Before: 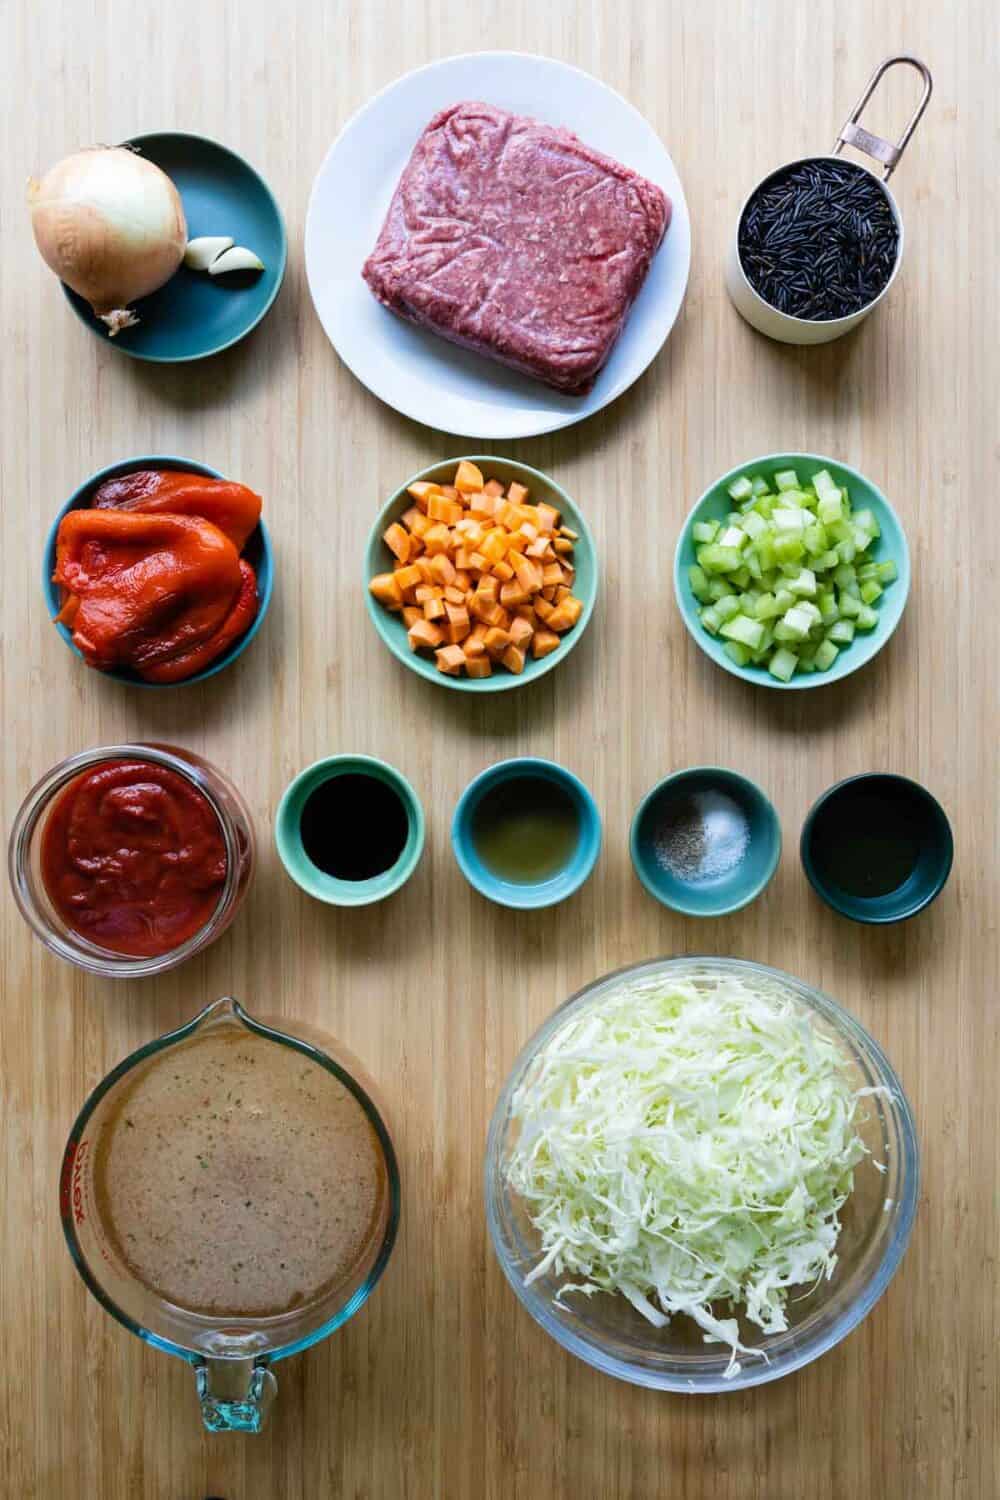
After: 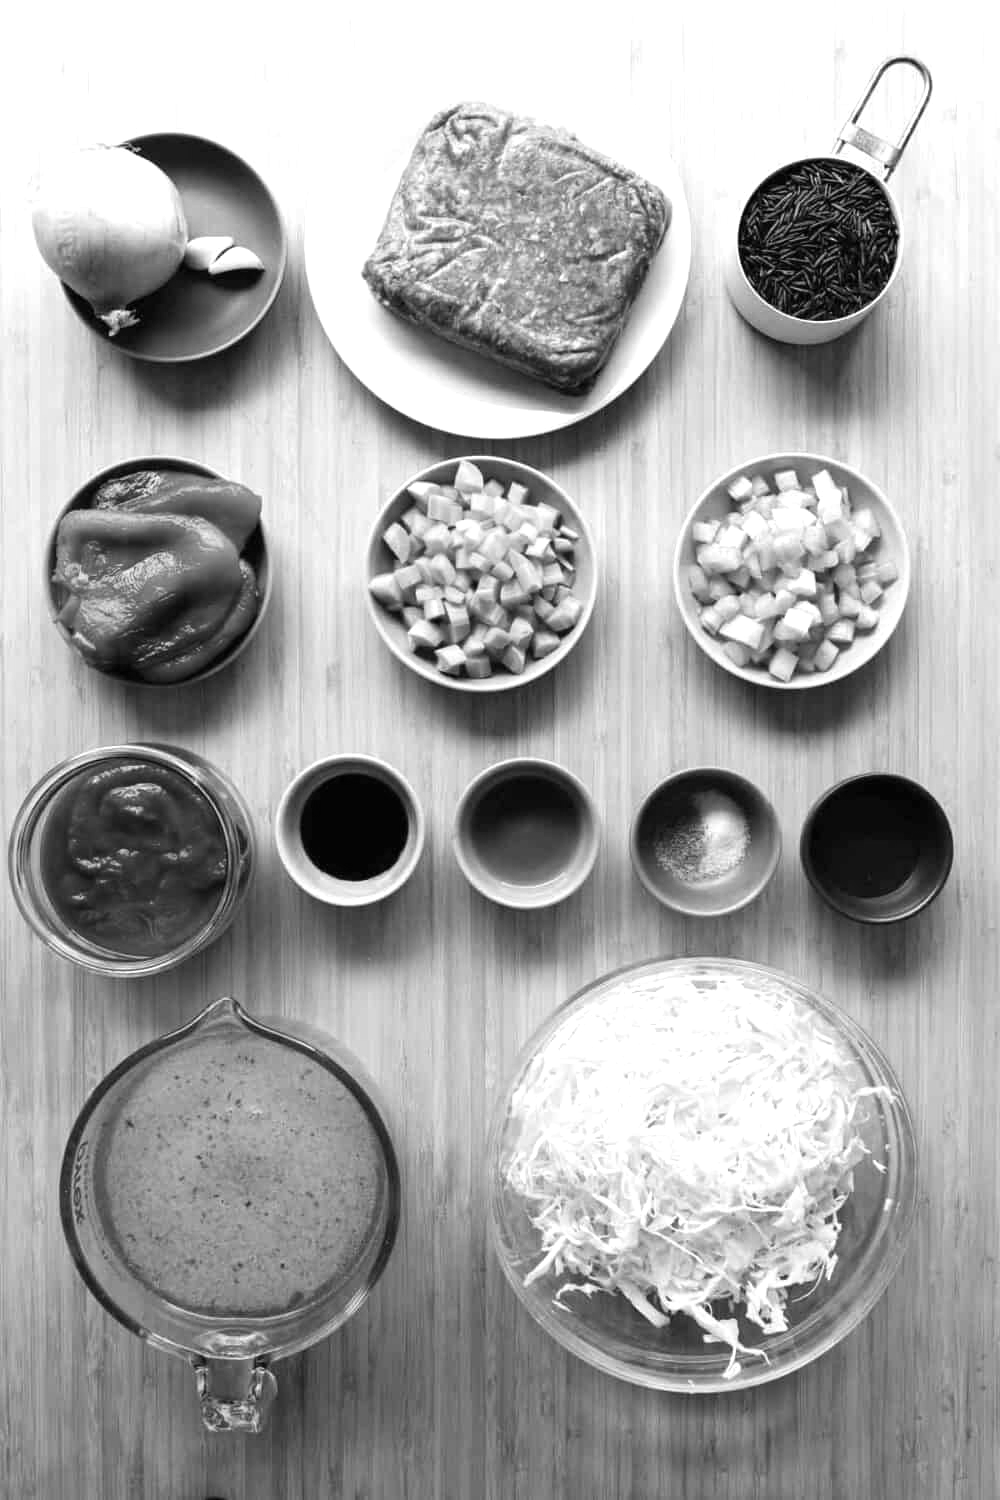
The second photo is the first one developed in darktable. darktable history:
exposure: black level correction 0, exposure 0.5 EV, compensate highlight preservation false
color correction: saturation 0.2
monochrome: a -3.63, b -0.465
